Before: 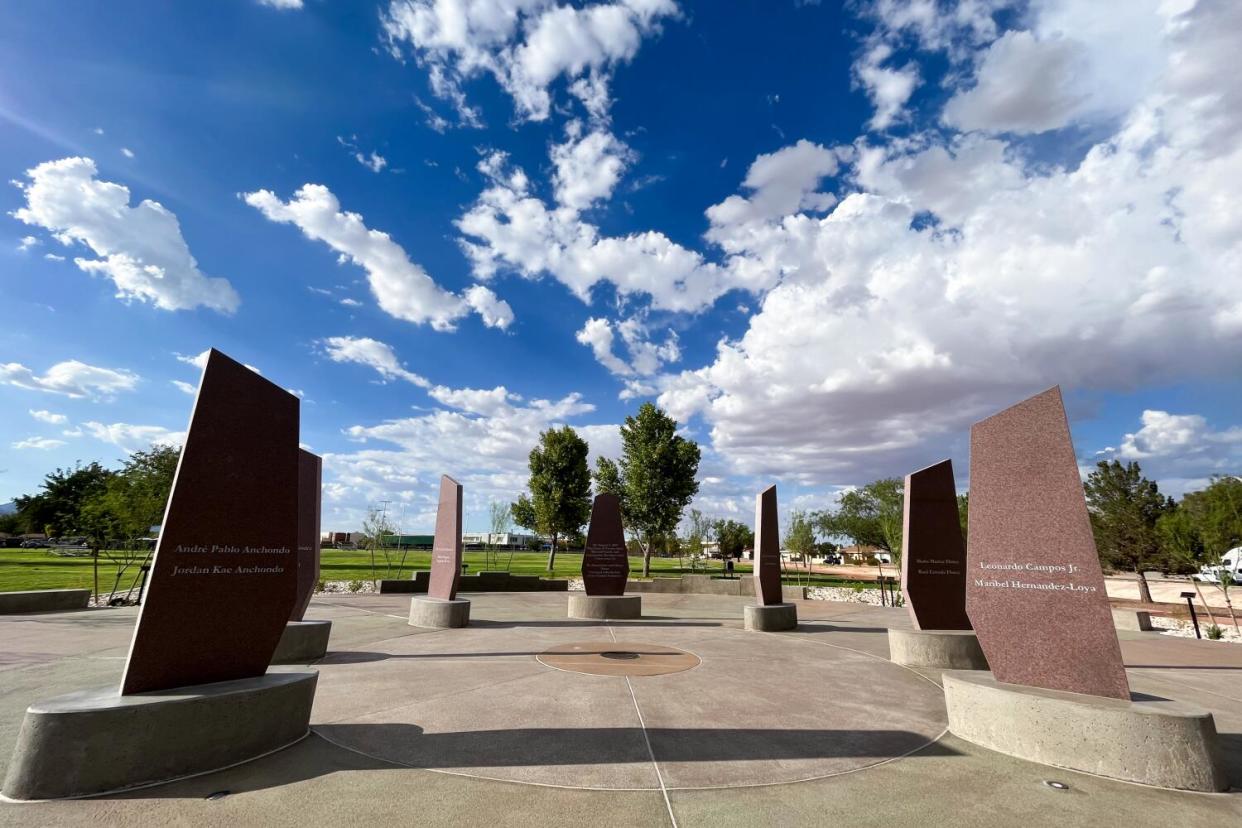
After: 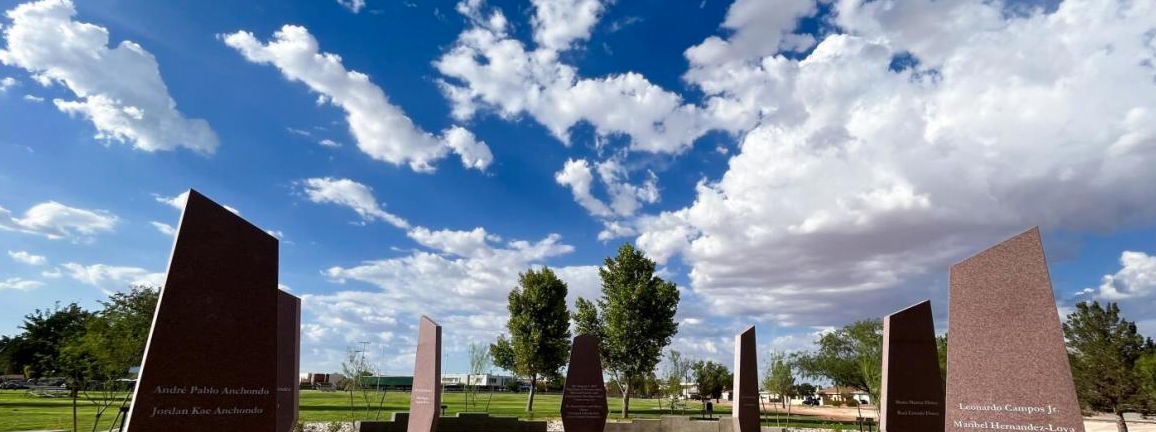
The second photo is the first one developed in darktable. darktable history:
crop: left 1.744%, top 19.225%, right 5.069%, bottom 28.357%
color zones: curves: ch0 [(0, 0.5) (0.143, 0.5) (0.286, 0.5) (0.429, 0.495) (0.571, 0.437) (0.714, 0.44) (0.857, 0.496) (1, 0.5)]
